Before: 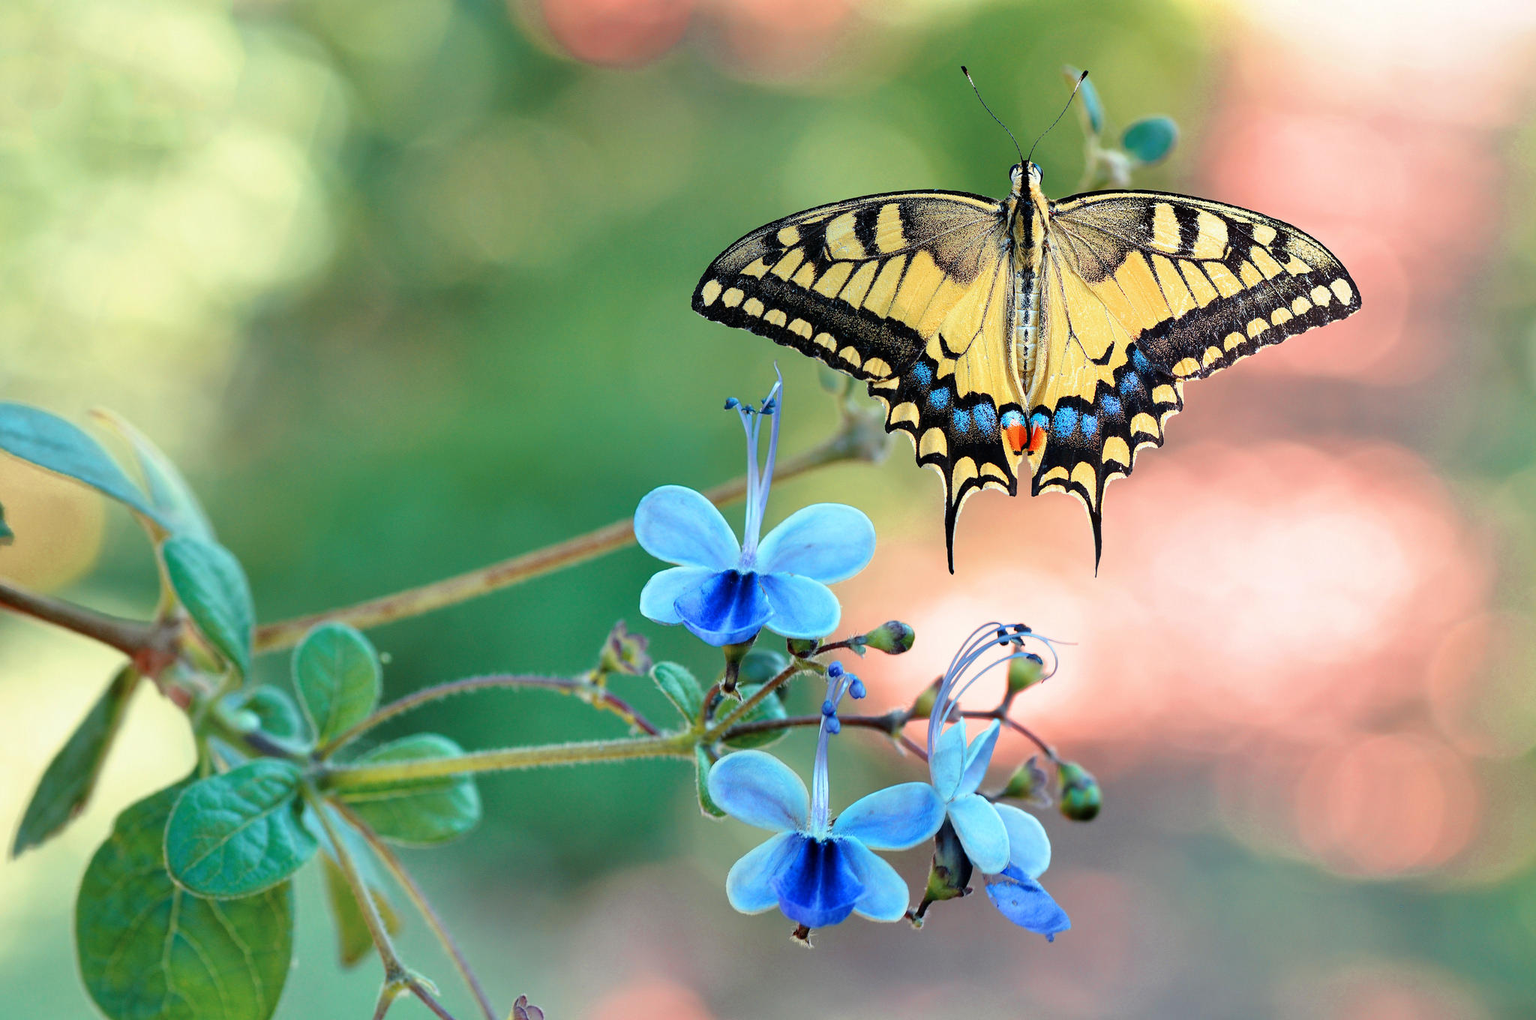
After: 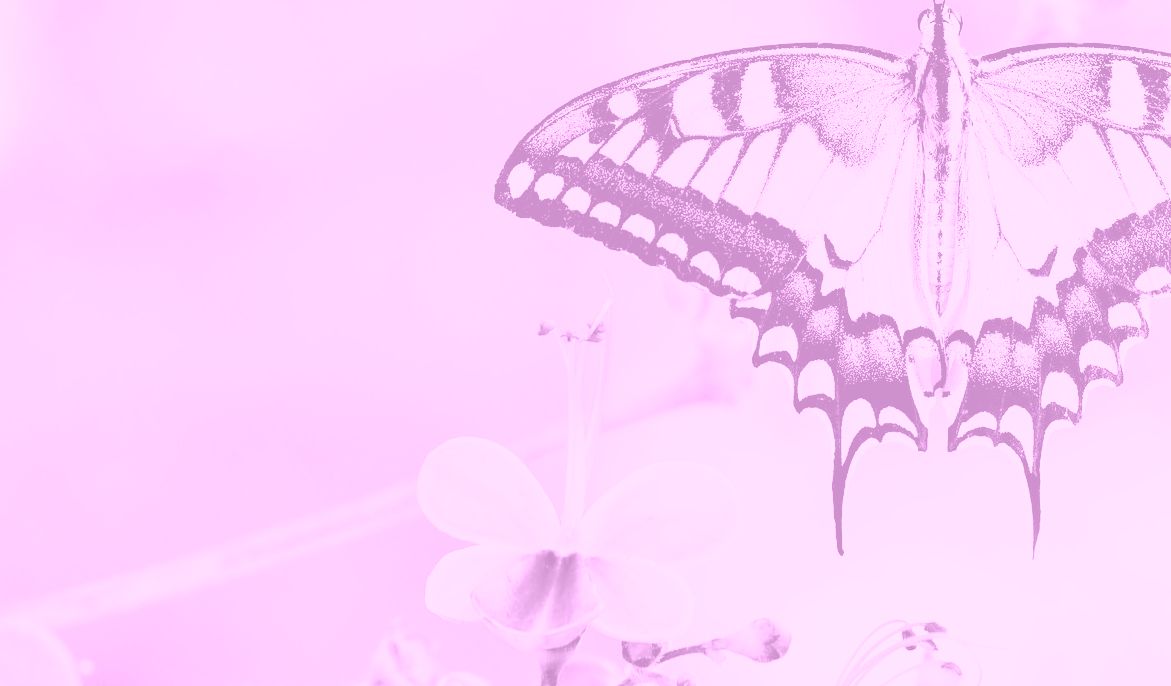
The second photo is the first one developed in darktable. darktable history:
crop: left 20.932%, top 15.471%, right 21.848%, bottom 34.081%
filmic rgb: black relative exposure -5 EV, hardness 2.88, contrast 1.3, highlights saturation mix -30%
colorize: hue 331.2°, saturation 69%, source mix 30.28%, lightness 69.02%, version 1
exposure: black level correction 0, exposure 1.45 EV, compensate exposure bias true, compensate highlight preservation false
